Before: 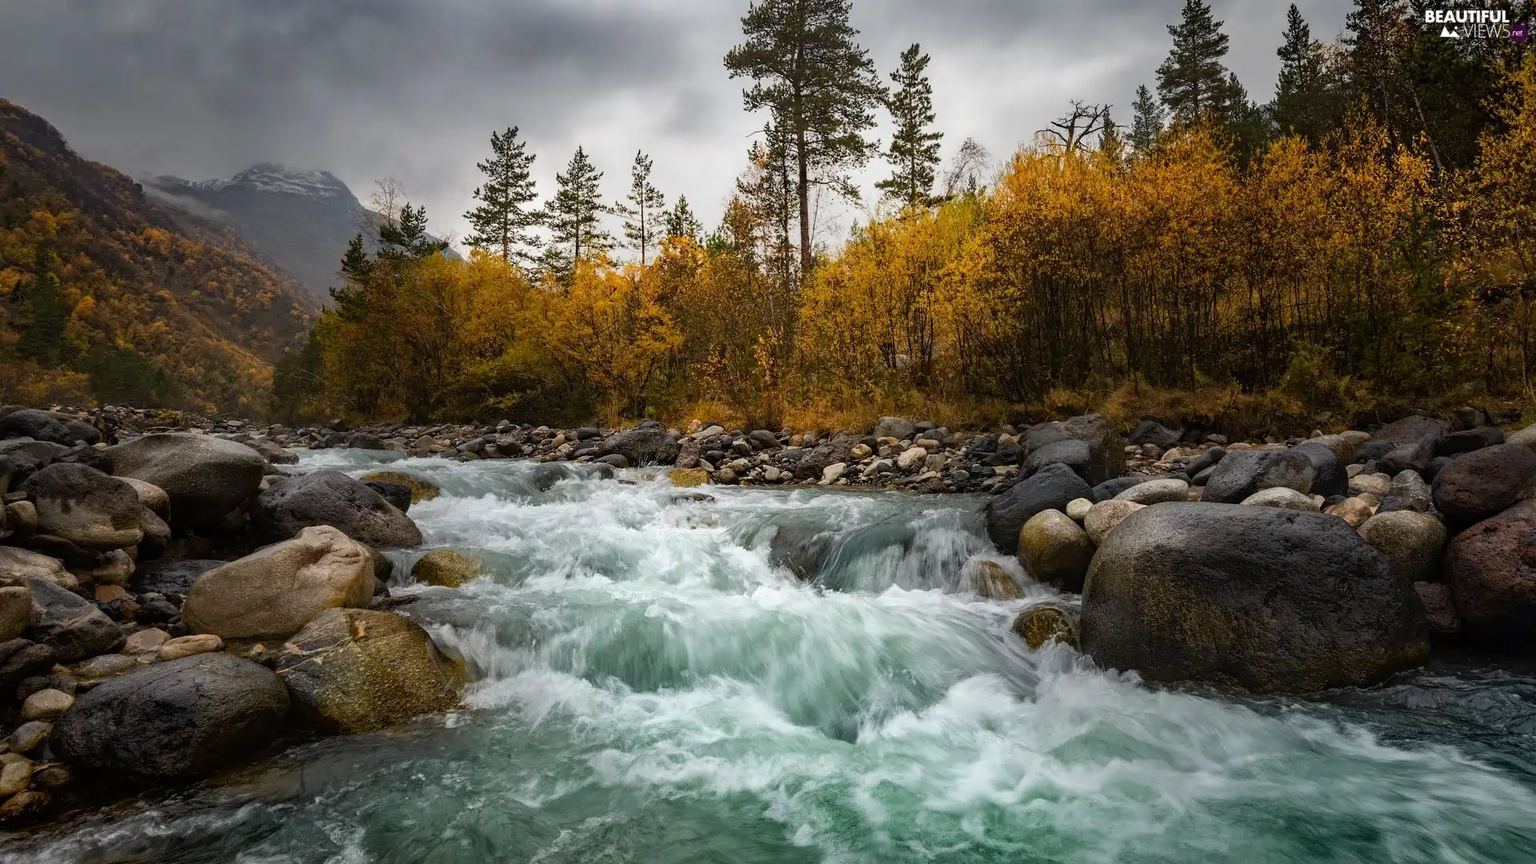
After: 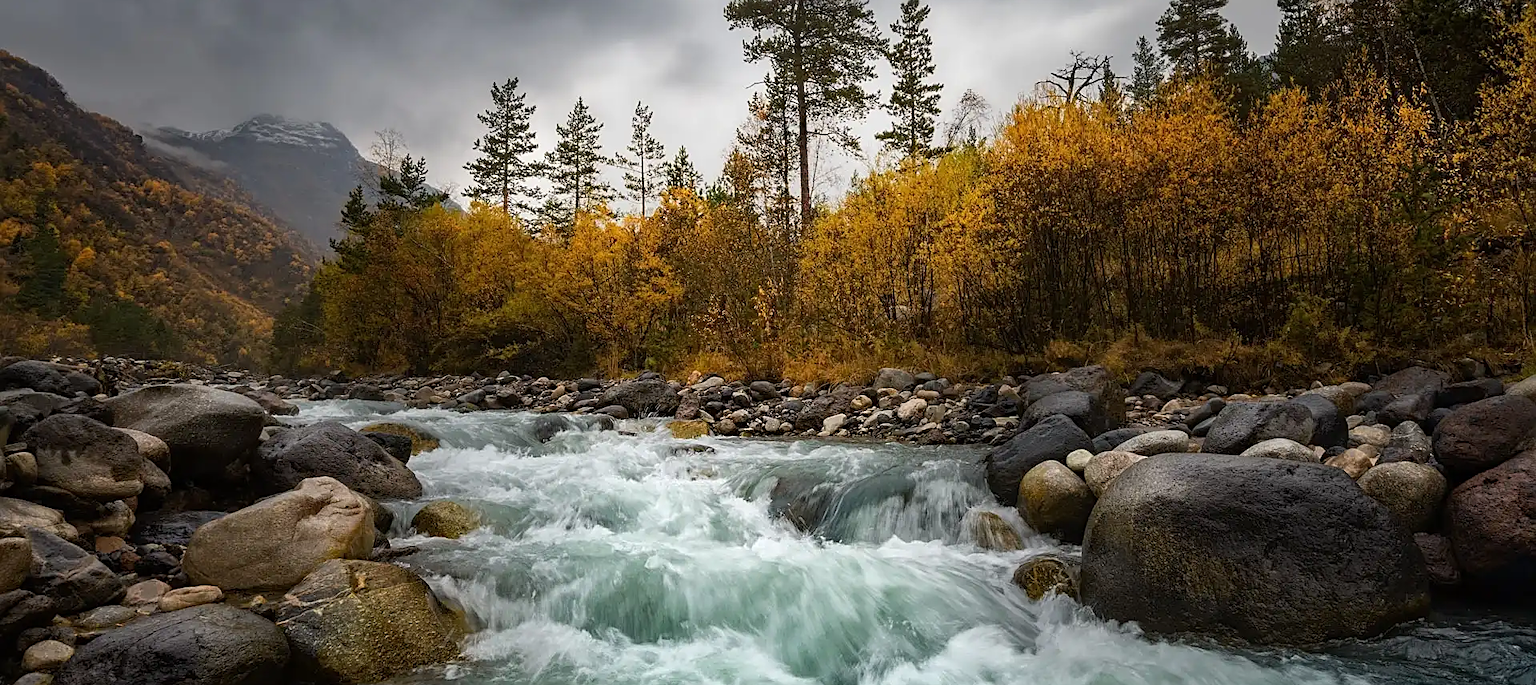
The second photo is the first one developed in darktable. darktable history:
crop and rotate: top 5.668%, bottom 14.952%
sharpen: on, module defaults
